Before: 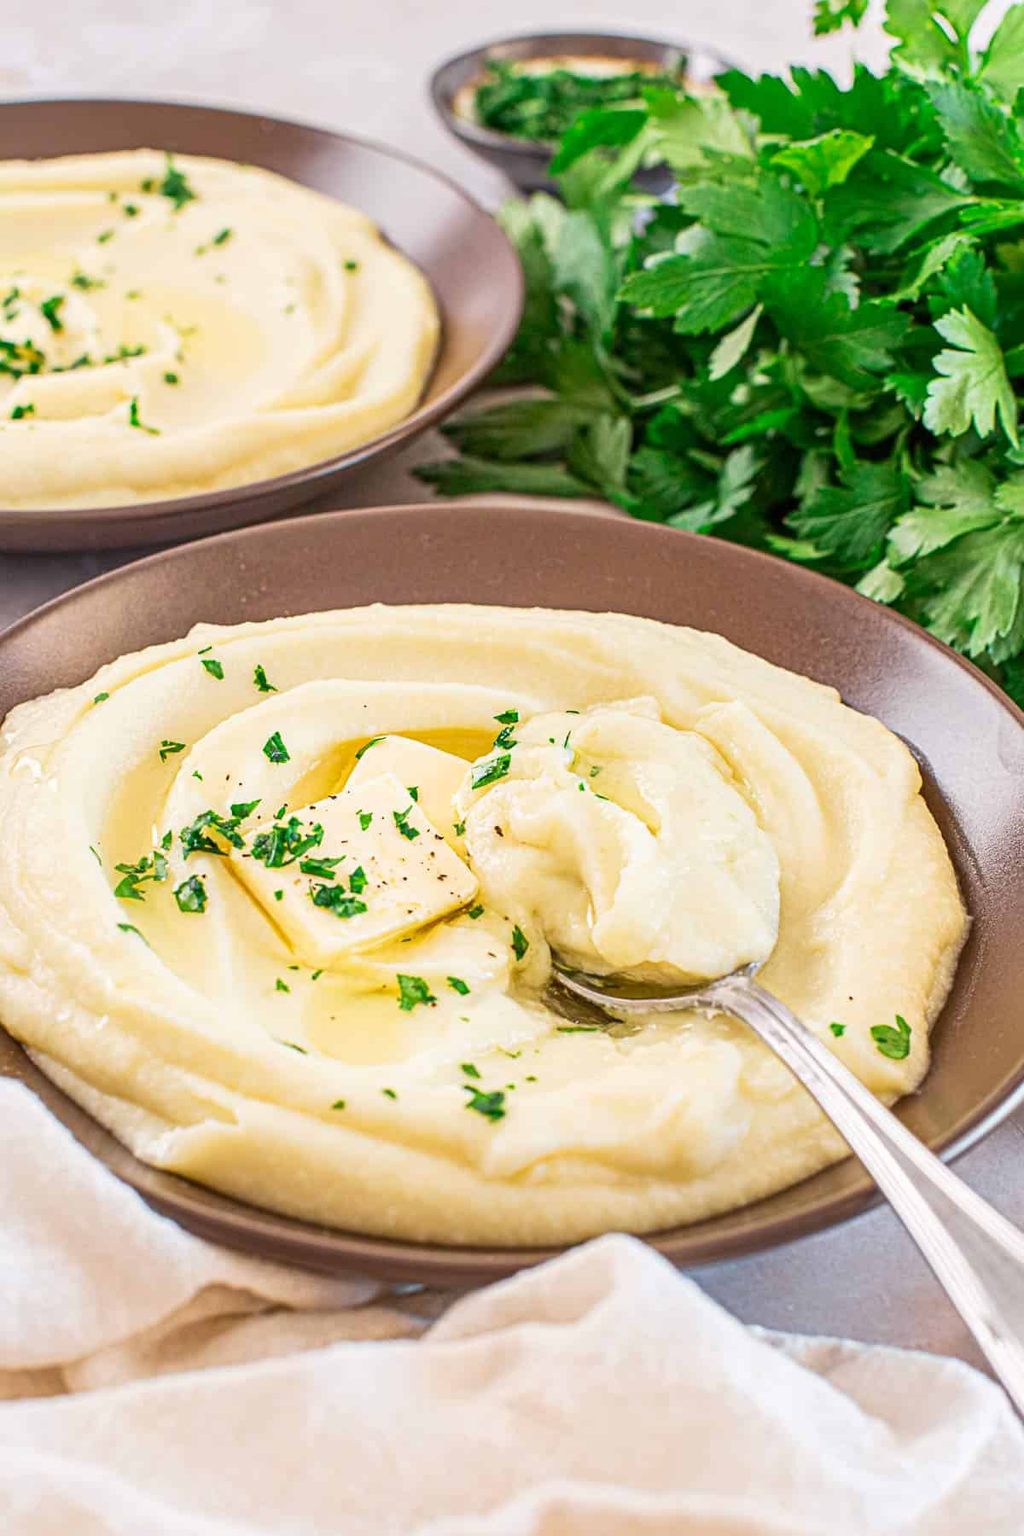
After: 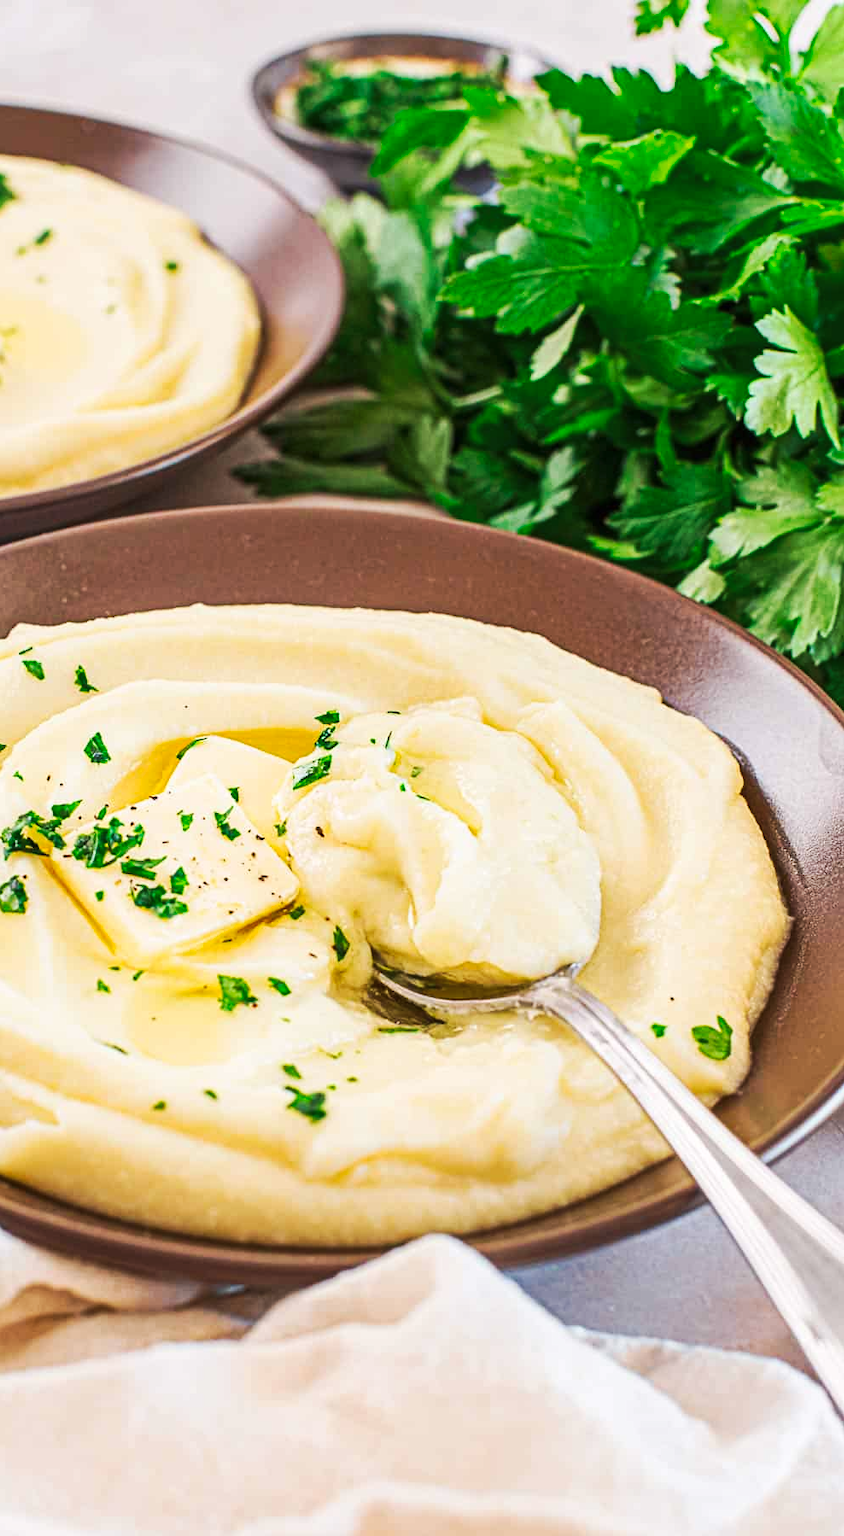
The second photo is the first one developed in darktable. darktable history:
tone curve: curves: ch0 [(0, 0) (0.003, 0.003) (0.011, 0.011) (0.025, 0.022) (0.044, 0.039) (0.069, 0.055) (0.1, 0.074) (0.136, 0.101) (0.177, 0.134) (0.224, 0.171) (0.277, 0.216) (0.335, 0.277) (0.399, 0.345) (0.468, 0.427) (0.543, 0.526) (0.623, 0.636) (0.709, 0.731) (0.801, 0.822) (0.898, 0.917) (1, 1)], preserve colors none
crop: left 17.582%, bottom 0.031%
